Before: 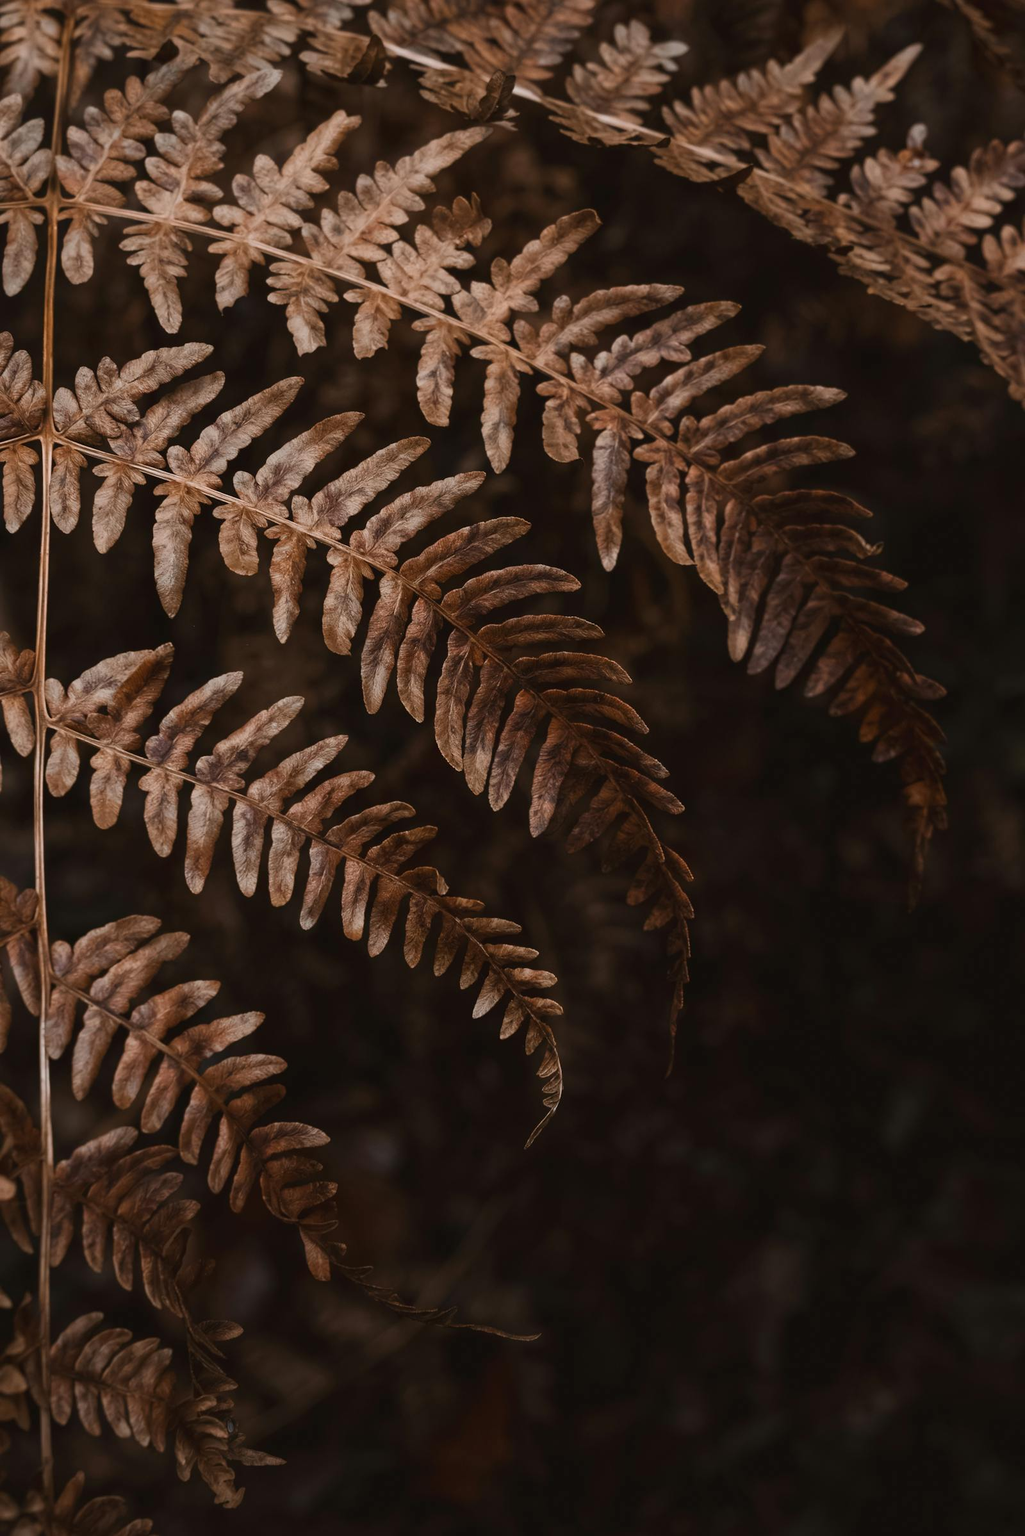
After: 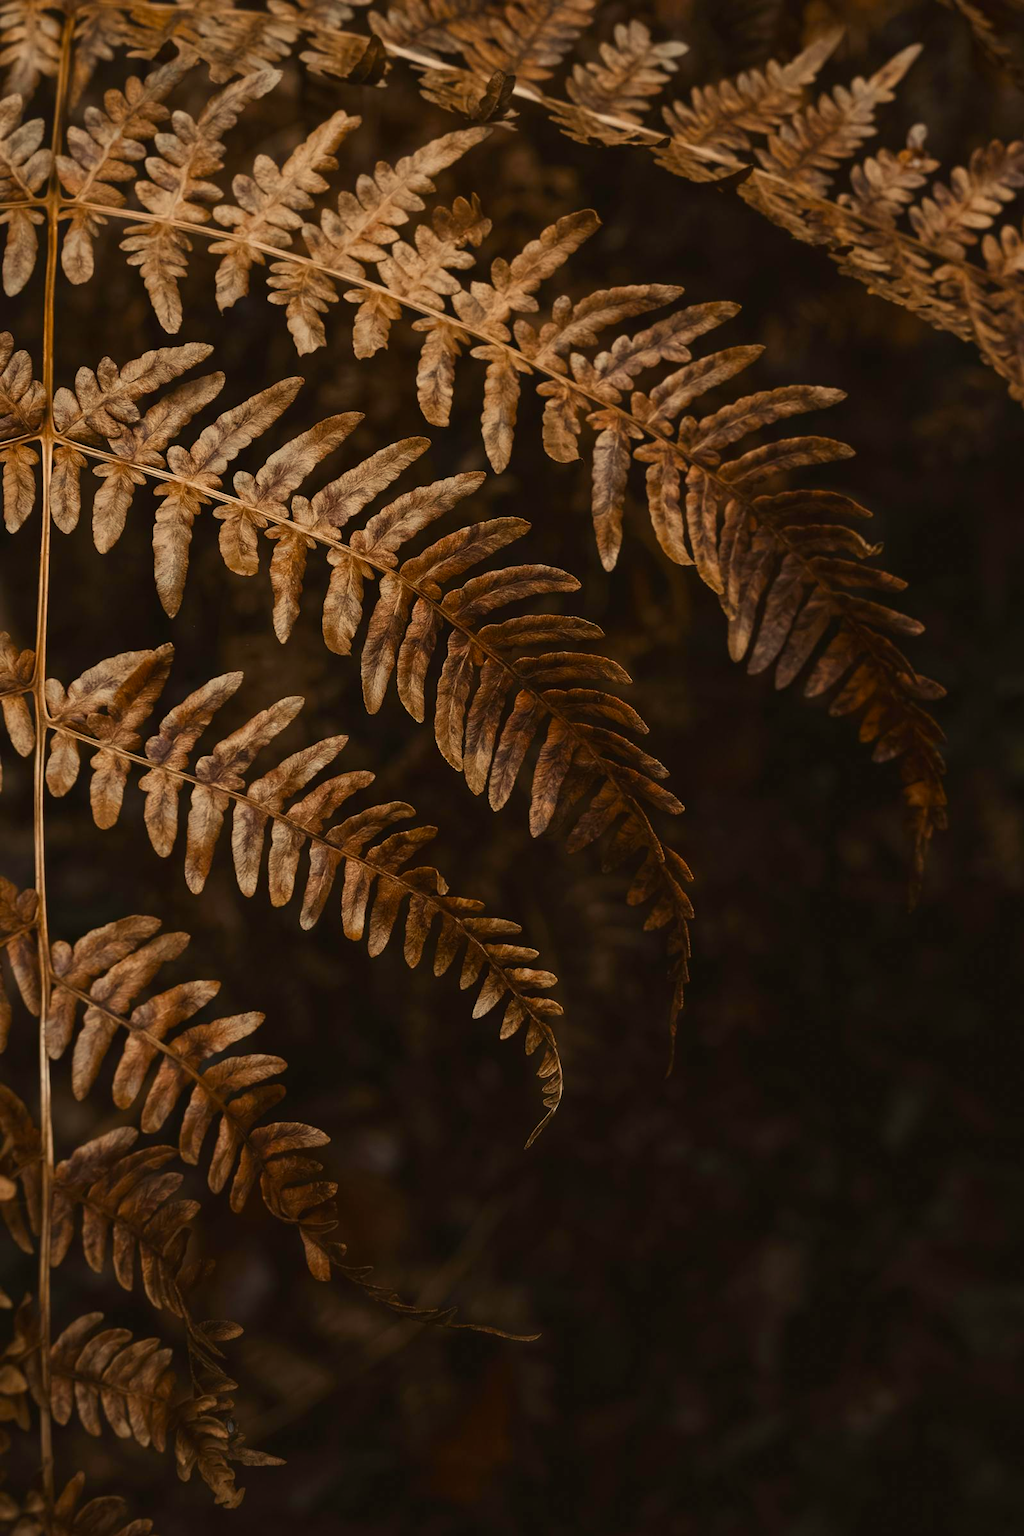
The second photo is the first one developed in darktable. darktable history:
color correction: highlights a* 2.72, highlights b* 22.8
color balance rgb: linear chroma grading › shadows 19.44%, linear chroma grading › highlights 3.42%, linear chroma grading › mid-tones 10.16%
